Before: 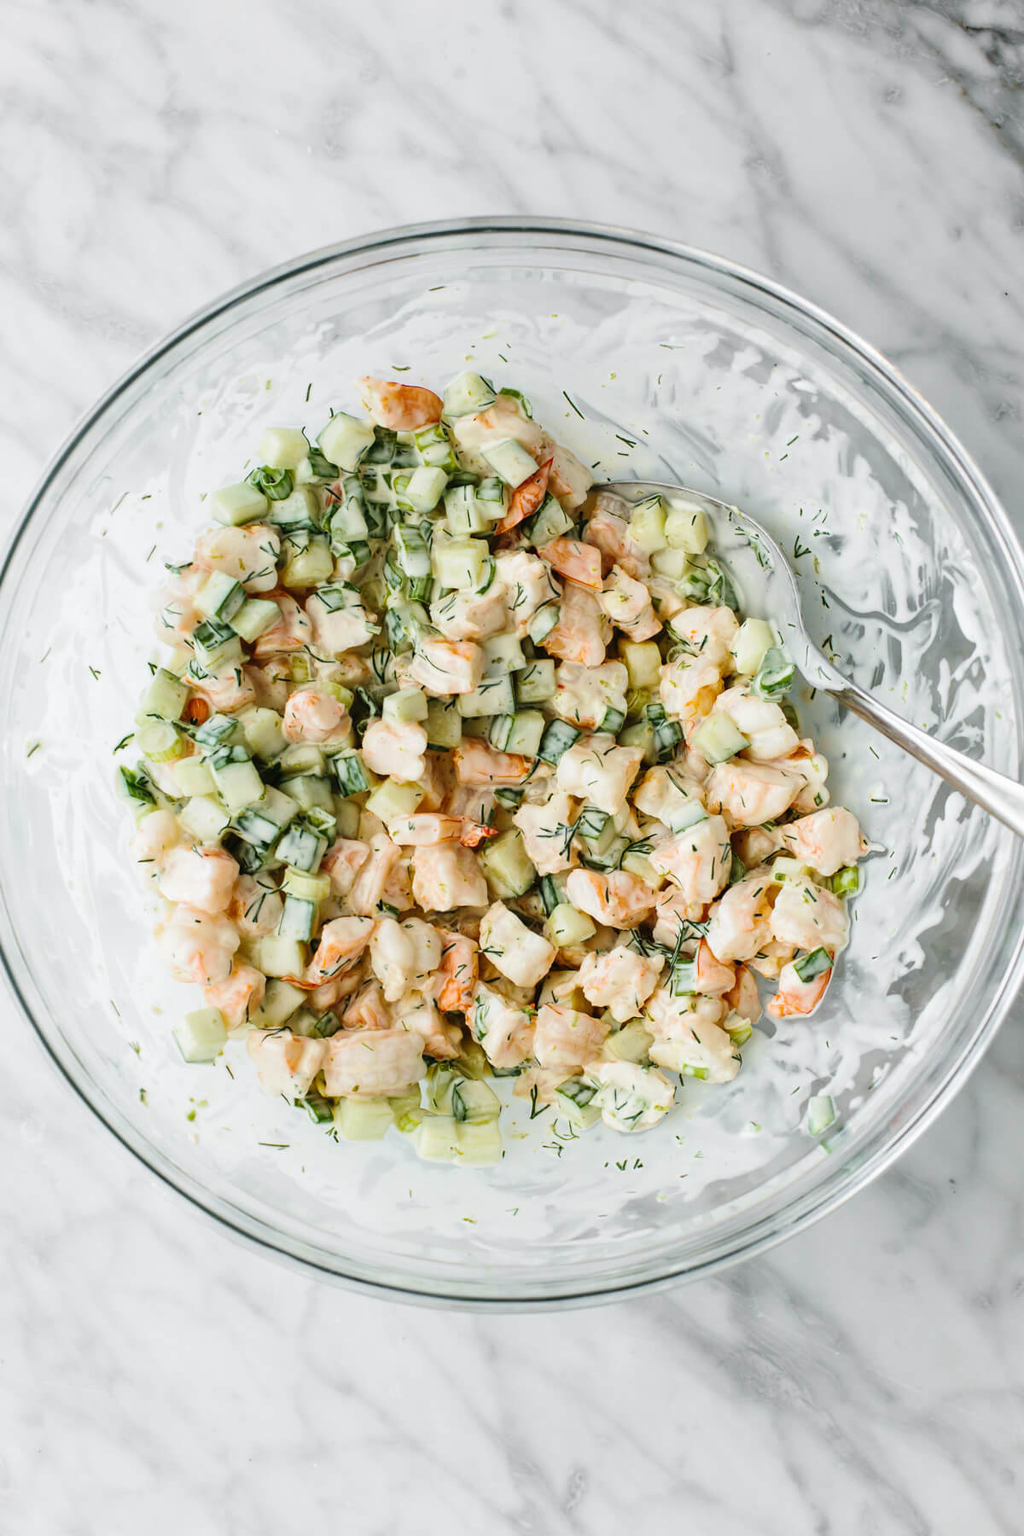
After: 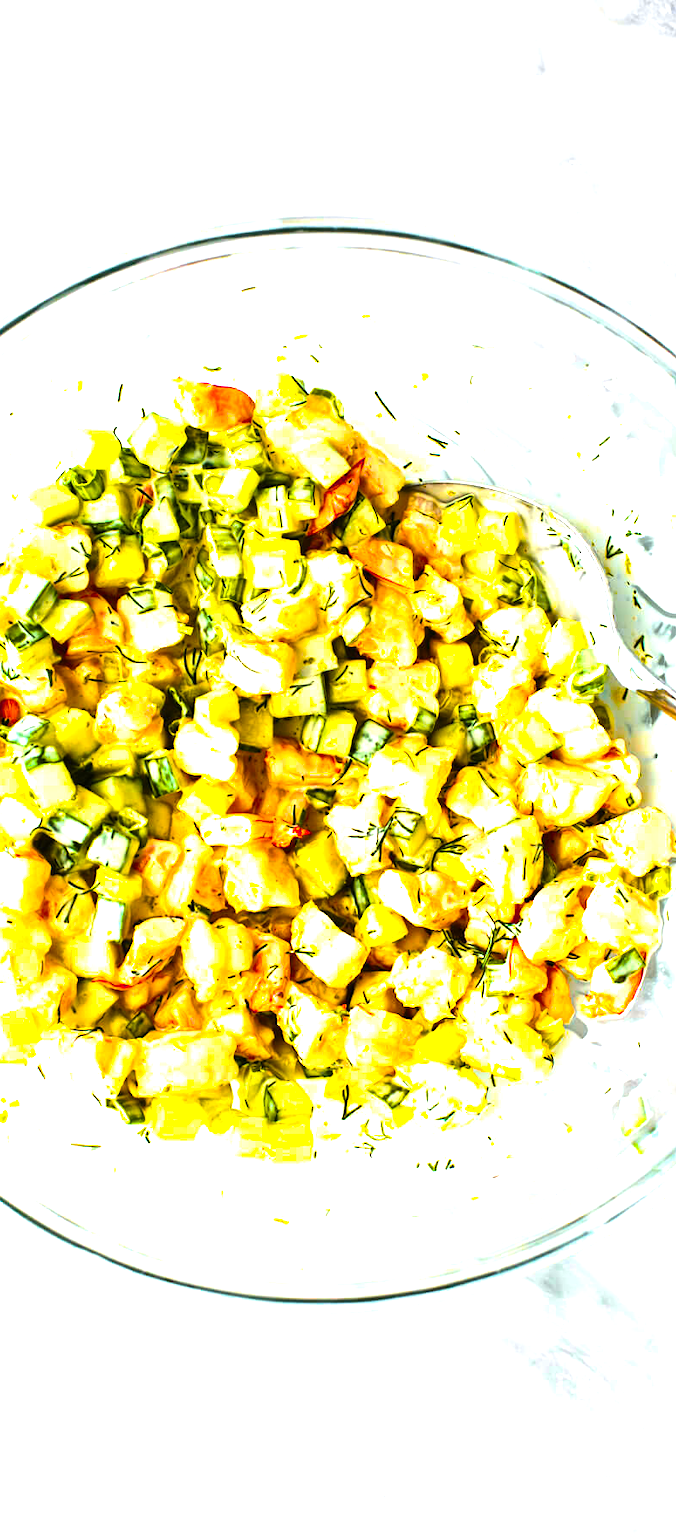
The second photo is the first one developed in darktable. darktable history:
crop and rotate: left 18.442%, right 15.508%
color balance rgb: linear chroma grading › highlights 100%, linear chroma grading › global chroma 23.41%, perceptual saturation grading › global saturation 35.38%, hue shift -10.68°, perceptual brilliance grading › highlights 47.25%, perceptual brilliance grading › mid-tones 22.2%, perceptual brilliance grading › shadows -5.93%
